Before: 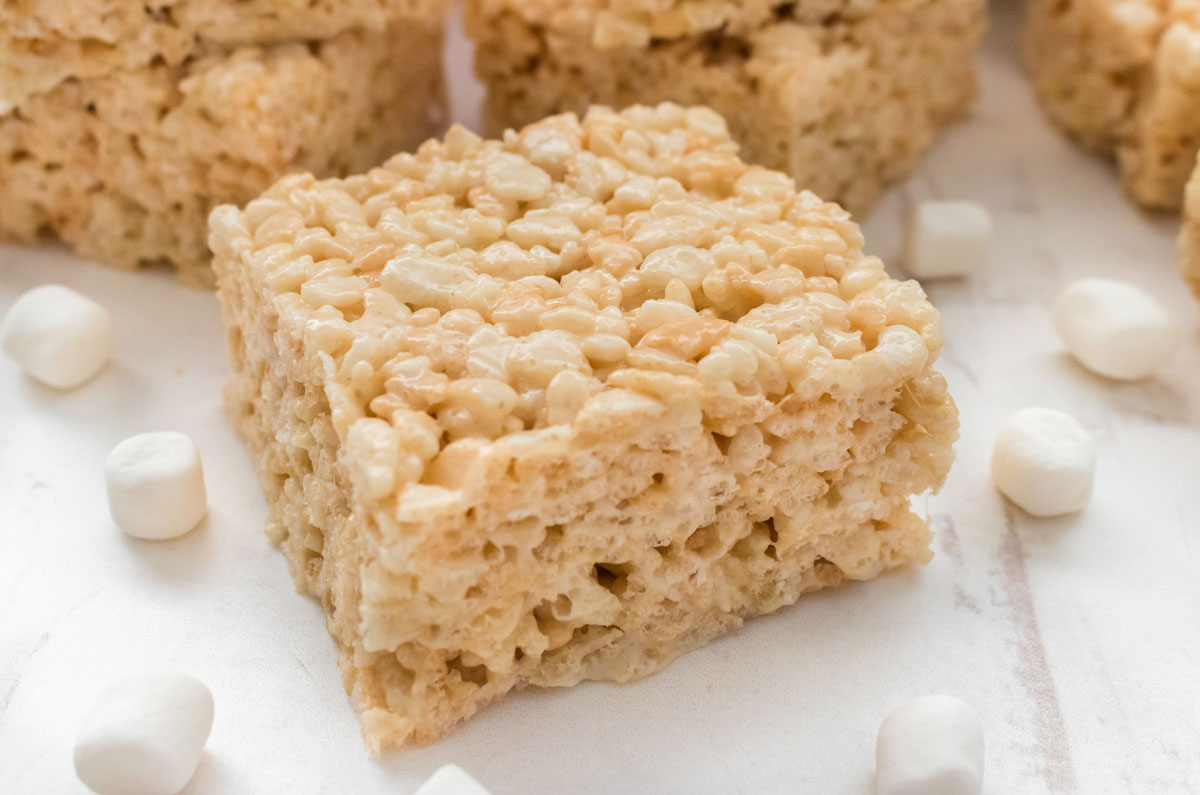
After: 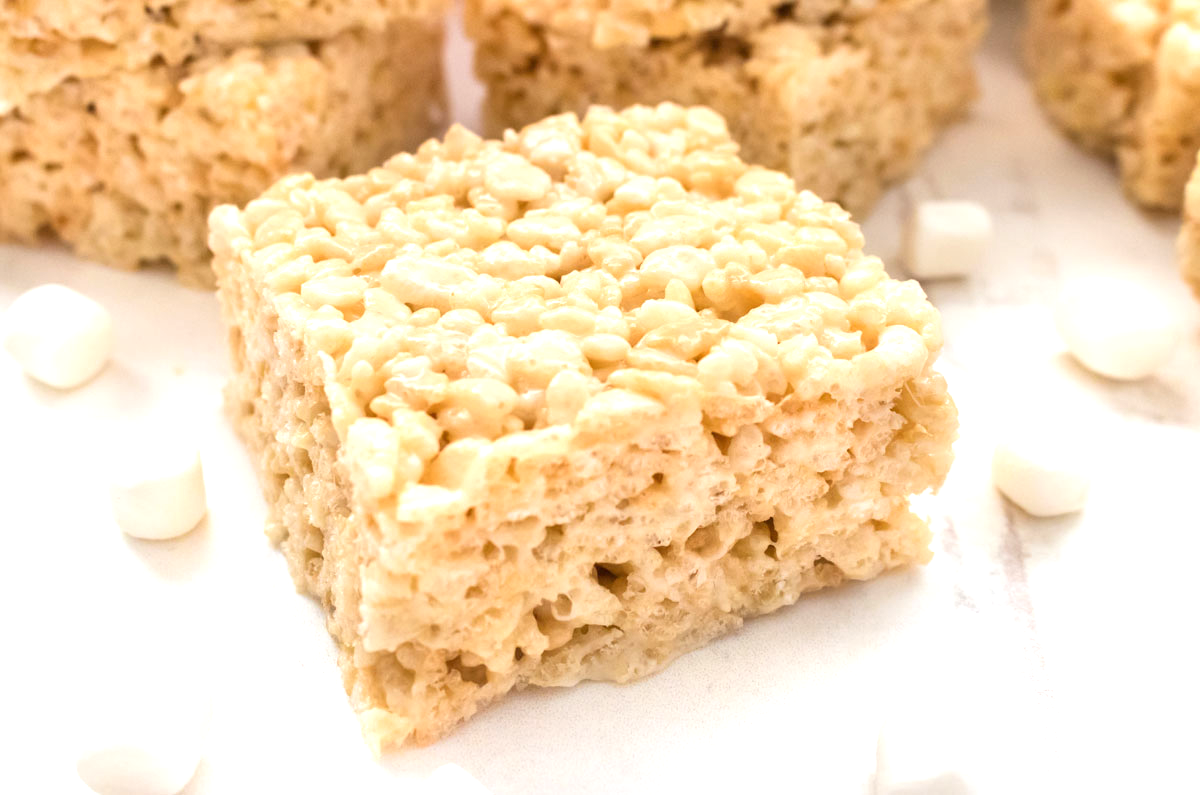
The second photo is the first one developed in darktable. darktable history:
exposure: exposure 0.8 EV, compensate highlight preservation false
